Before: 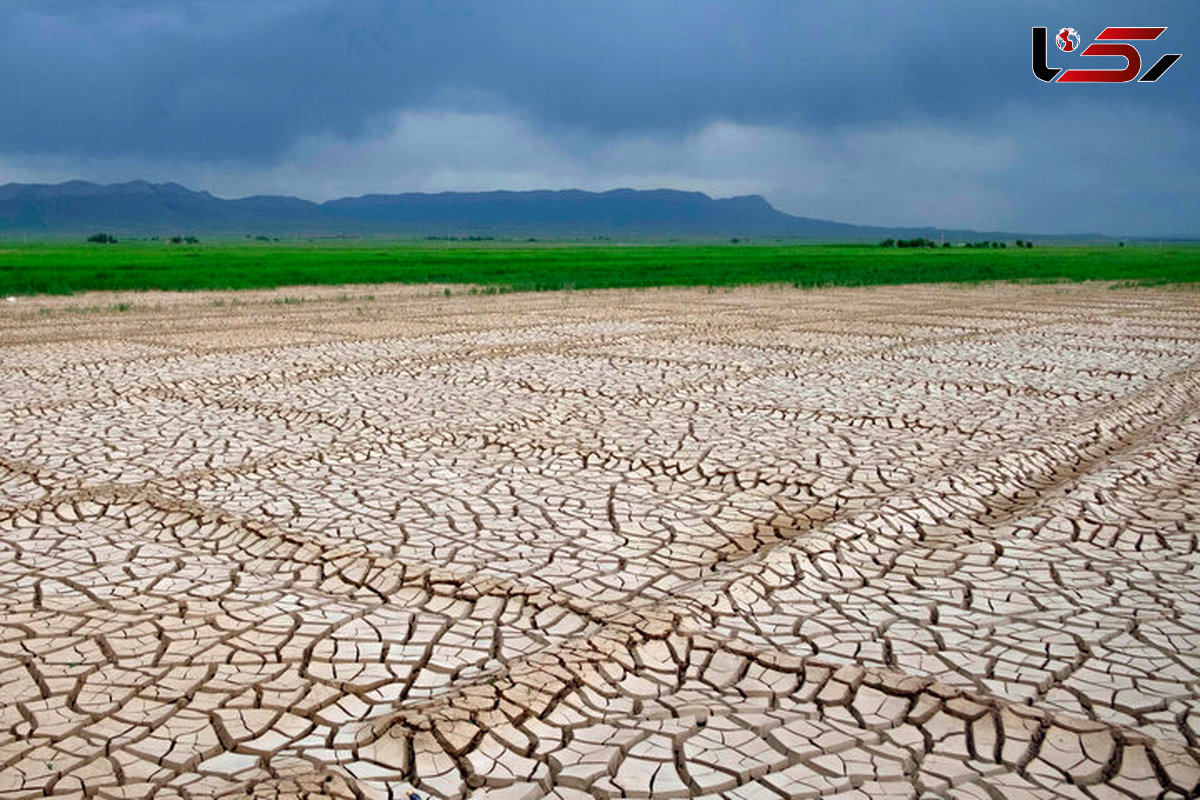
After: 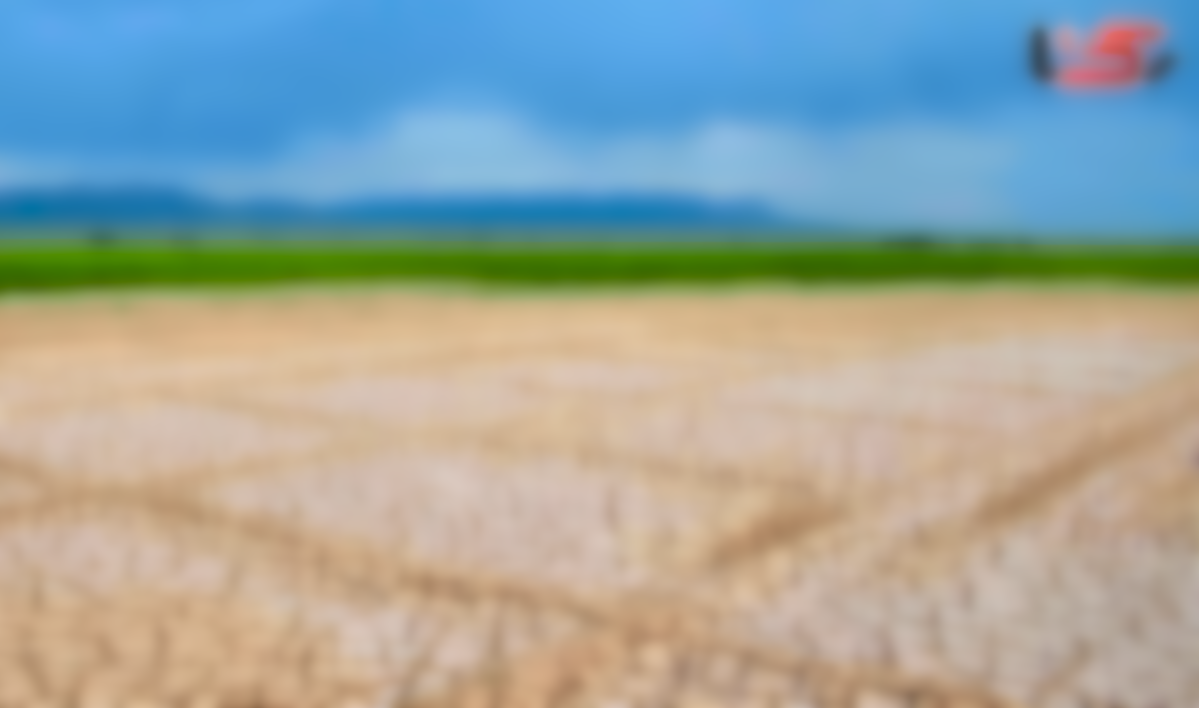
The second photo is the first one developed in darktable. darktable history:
lowpass: on, module defaults
crop and rotate: top 0%, bottom 11.49%
tone curve: curves: ch0 [(0, 0) (0.131, 0.135) (0.288, 0.372) (0.451, 0.608) (0.612, 0.739) (0.736, 0.832) (1, 1)]; ch1 [(0, 0) (0.392, 0.398) (0.487, 0.471) (0.496, 0.493) (0.519, 0.531) (0.557, 0.591) (0.581, 0.639) (0.622, 0.711) (1, 1)]; ch2 [(0, 0) (0.388, 0.344) (0.438, 0.425) (0.476, 0.482) (0.502, 0.508) (0.524, 0.531) (0.538, 0.58) (0.58, 0.621) (0.613, 0.679) (0.655, 0.738) (1, 1)], color space Lab, independent channels, preserve colors none
shadows and highlights: highlights color adjustment 0%, soften with gaussian
sharpen: radius 2.883, amount 0.868, threshold 47.523
